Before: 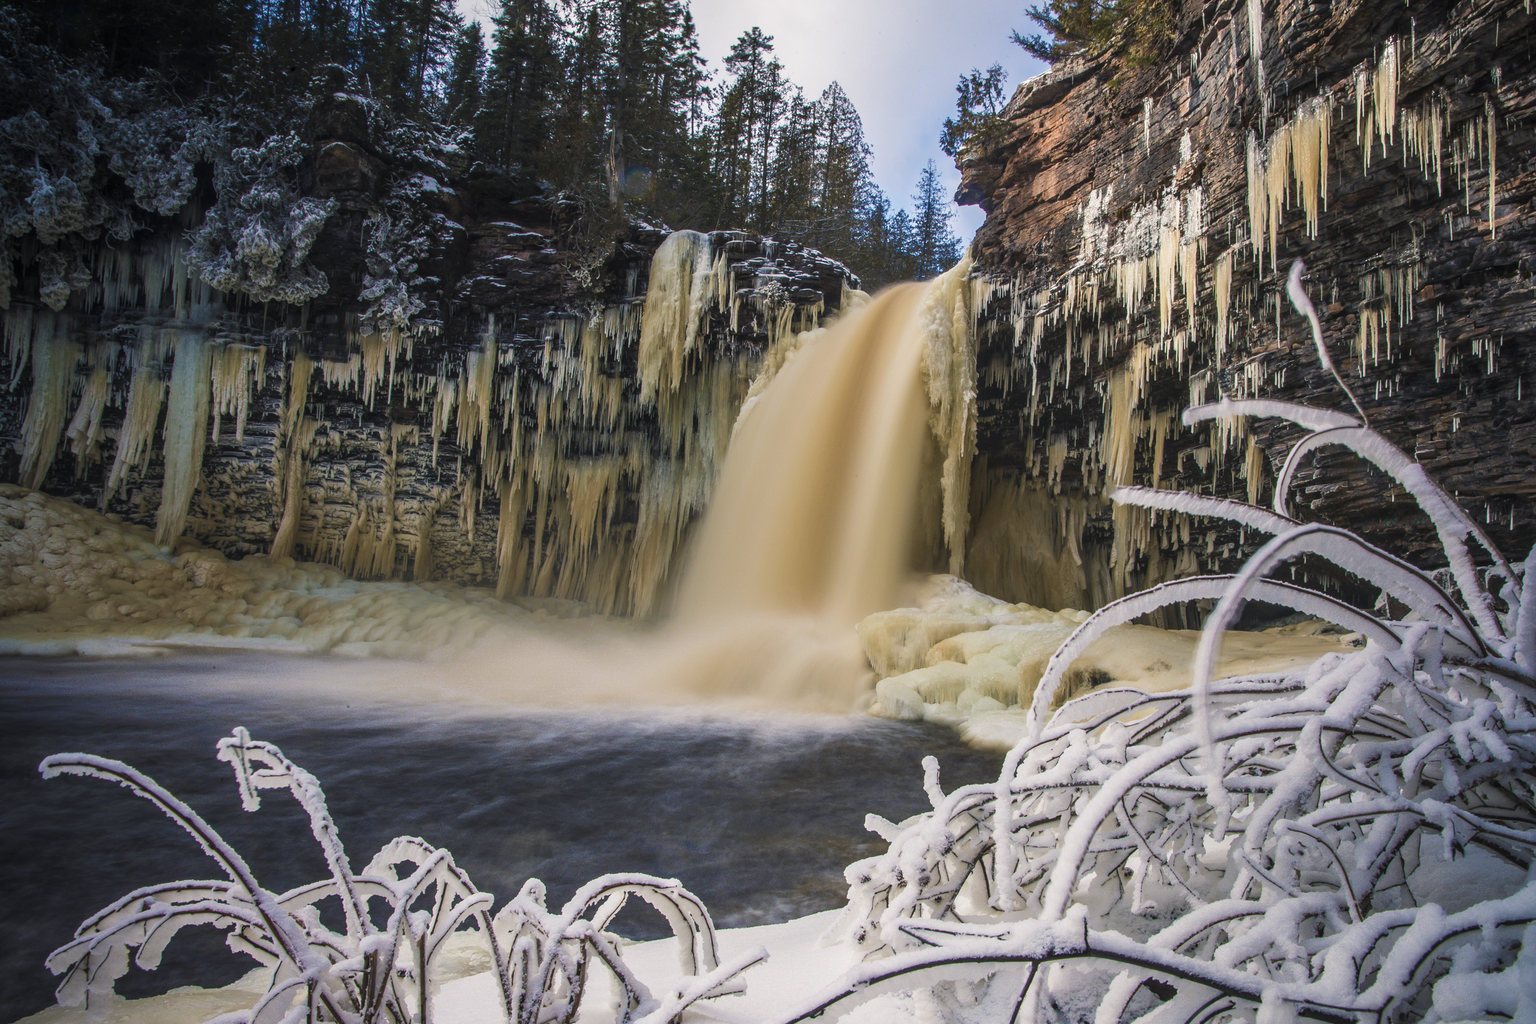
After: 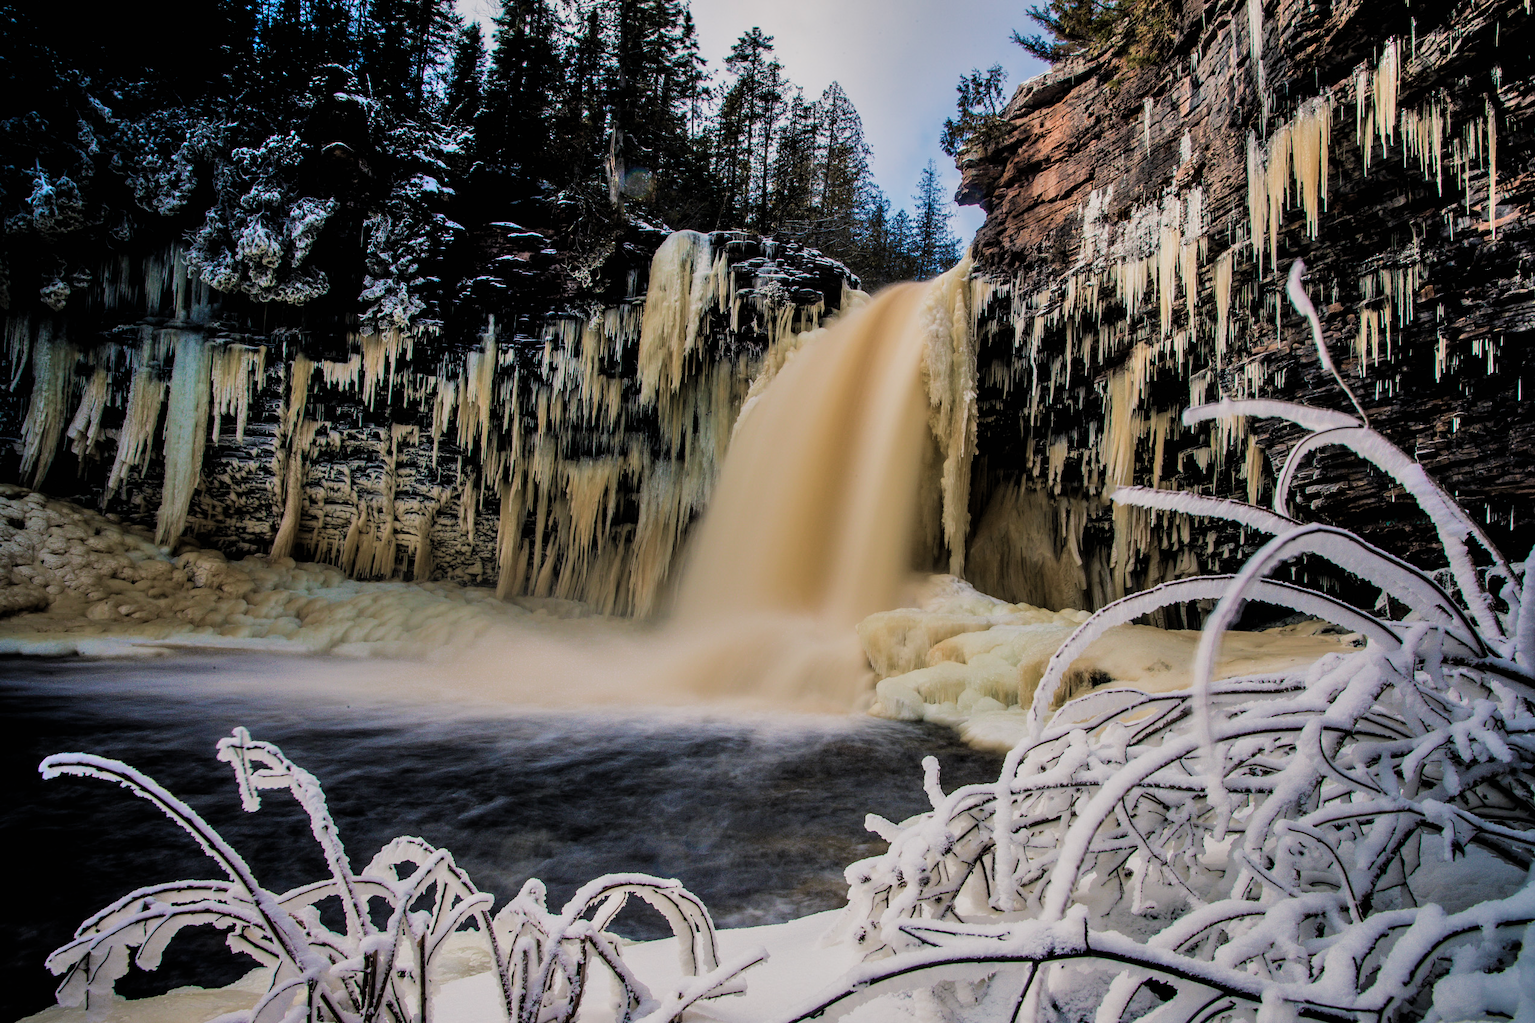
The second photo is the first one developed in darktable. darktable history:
filmic rgb: black relative exposure -3.86 EV, white relative exposure 3.48 EV, hardness 2.63, contrast 1.103
shadows and highlights: shadows 43.71, white point adjustment -1.46, soften with gaussian
